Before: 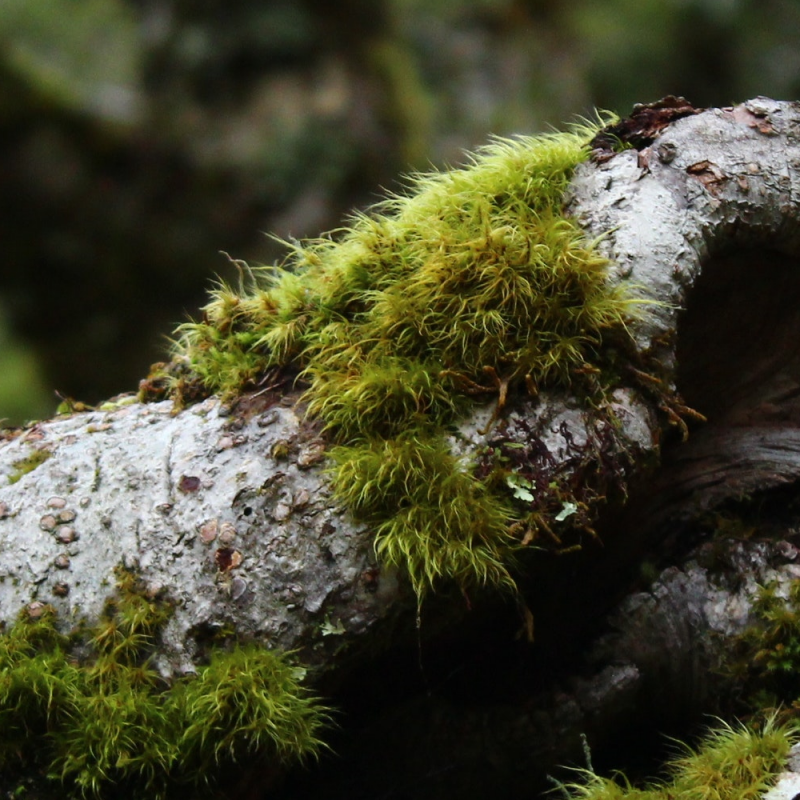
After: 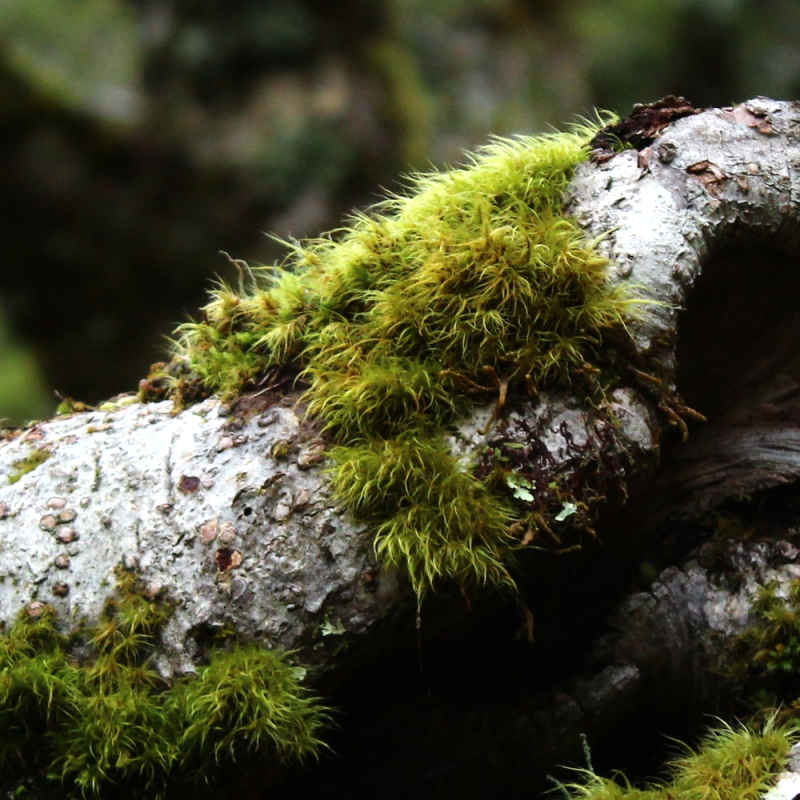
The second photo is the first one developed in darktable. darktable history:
tone equalizer: -8 EV -0.407 EV, -7 EV -0.355 EV, -6 EV -0.301 EV, -5 EV -0.2 EV, -3 EV 0.193 EV, -2 EV 0.307 EV, -1 EV 0.408 EV, +0 EV 0.43 EV
